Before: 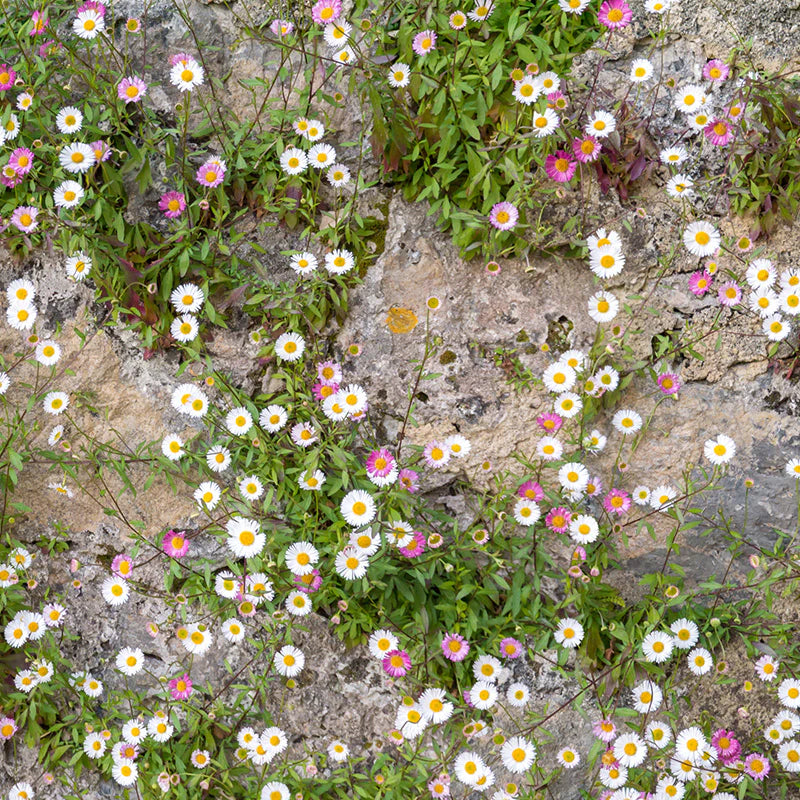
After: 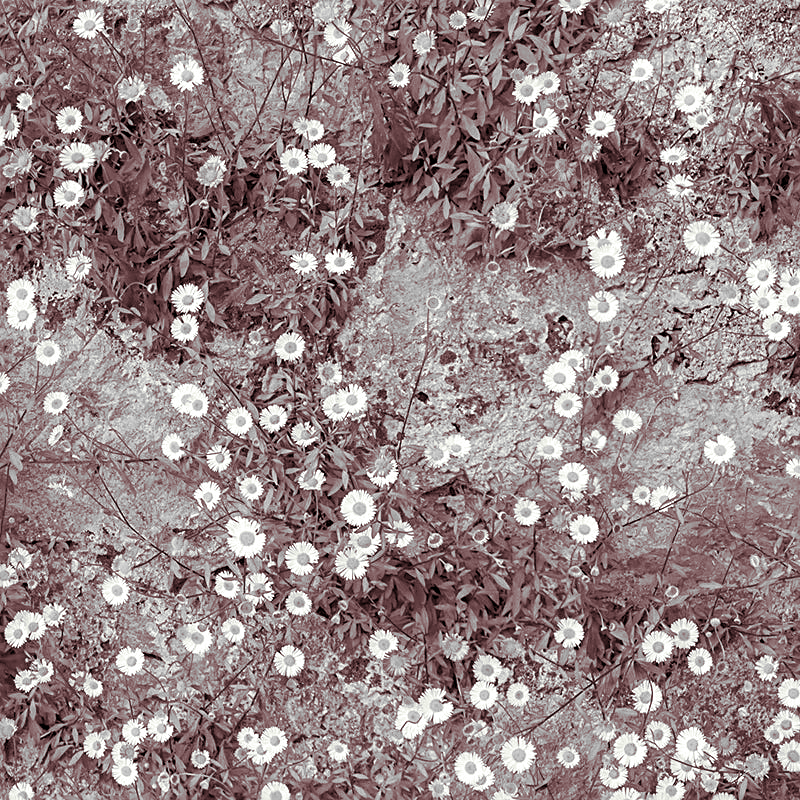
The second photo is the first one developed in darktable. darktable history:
monochrome: size 3.1
split-toning: shadows › hue 360°
sharpen: on, module defaults
white balance: red 1.004, blue 1.096
